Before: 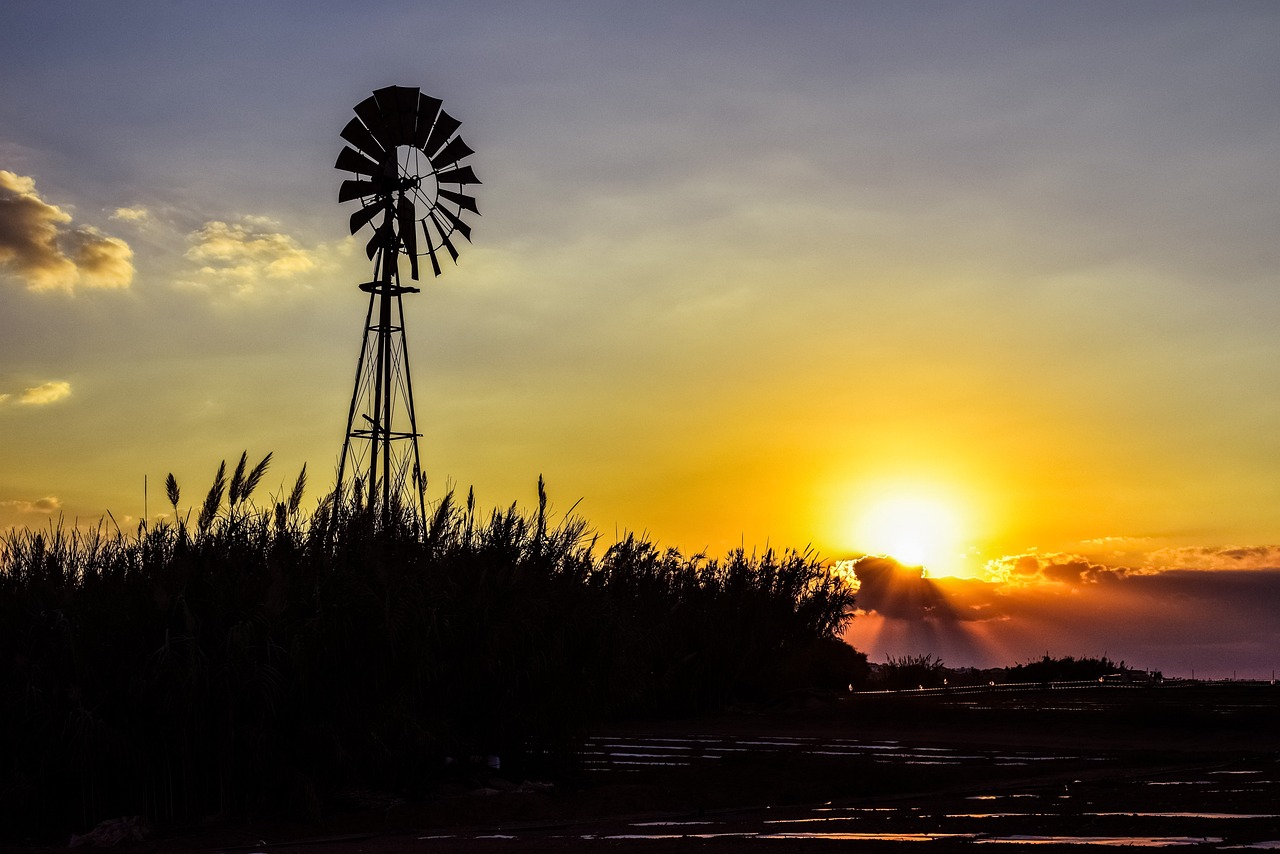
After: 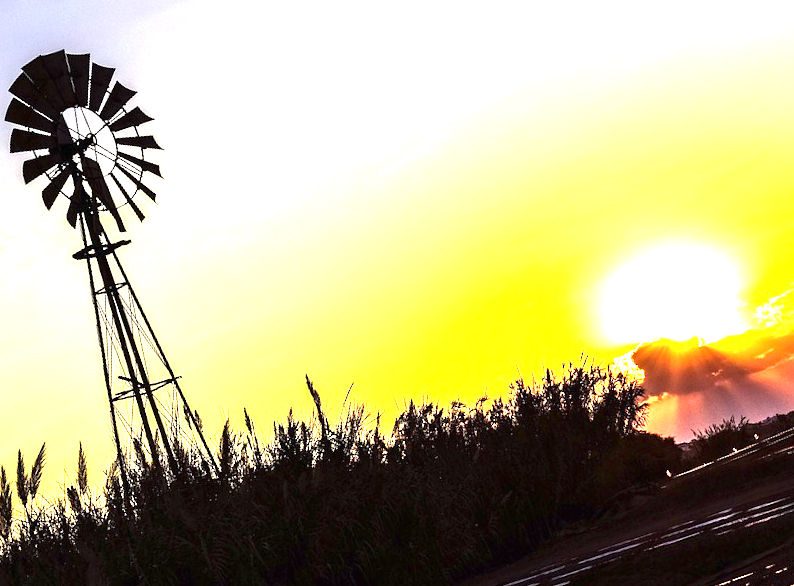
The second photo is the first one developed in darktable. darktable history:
exposure: black level correction 0, exposure 2.113 EV, compensate exposure bias true, compensate highlight preservation false
crop and rotate: angle 19.26°, left 6.954%, right 3.746%, bottom 1.161%
